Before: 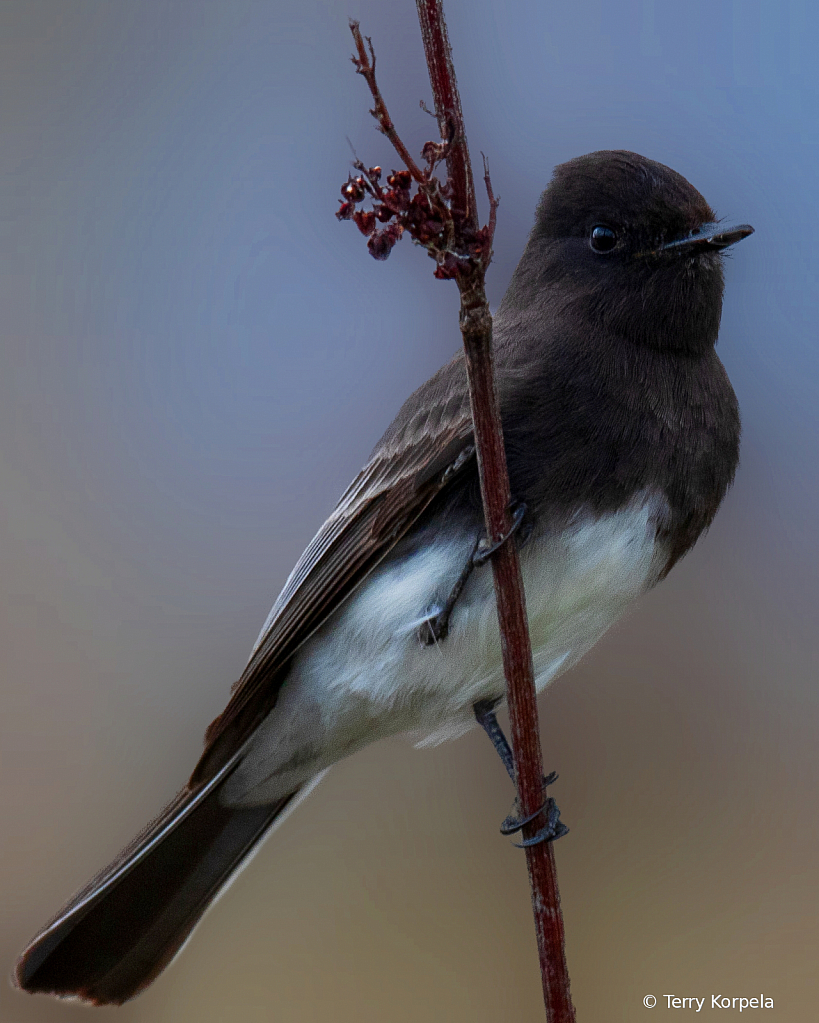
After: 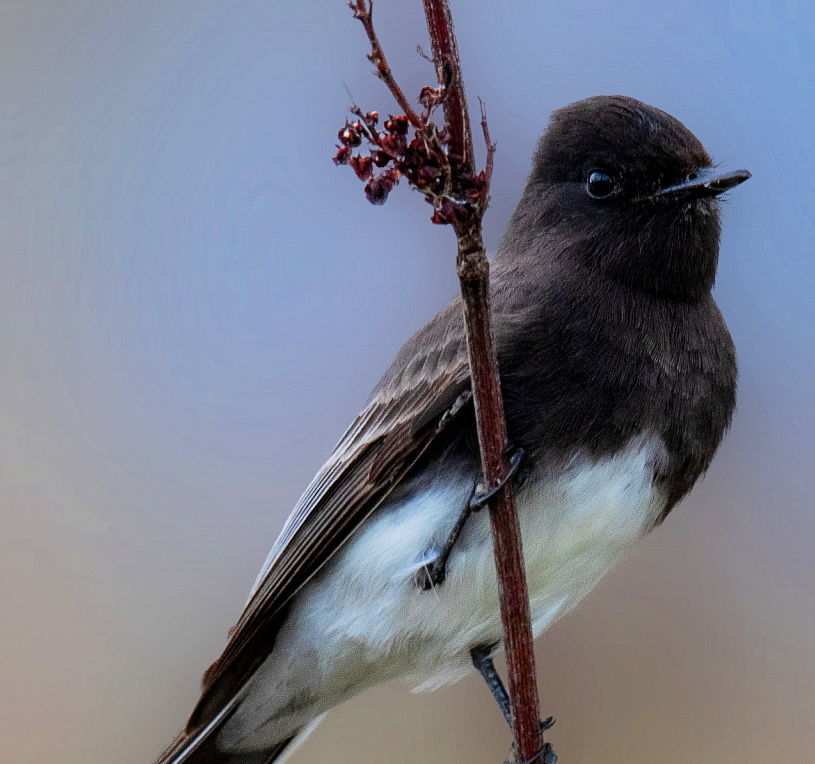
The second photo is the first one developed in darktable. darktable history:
exposure: exposure 0.943 EV, compensate highlight preservation false
crop: left 0.387%, top 5.469%, bottom 19.809%
tone equalizer: on, module defaults
filmic rgb: black relative exposure -7.65 EV, white relative exposure 4.56 EV, hardness 3.61, color science v6 (2022)
